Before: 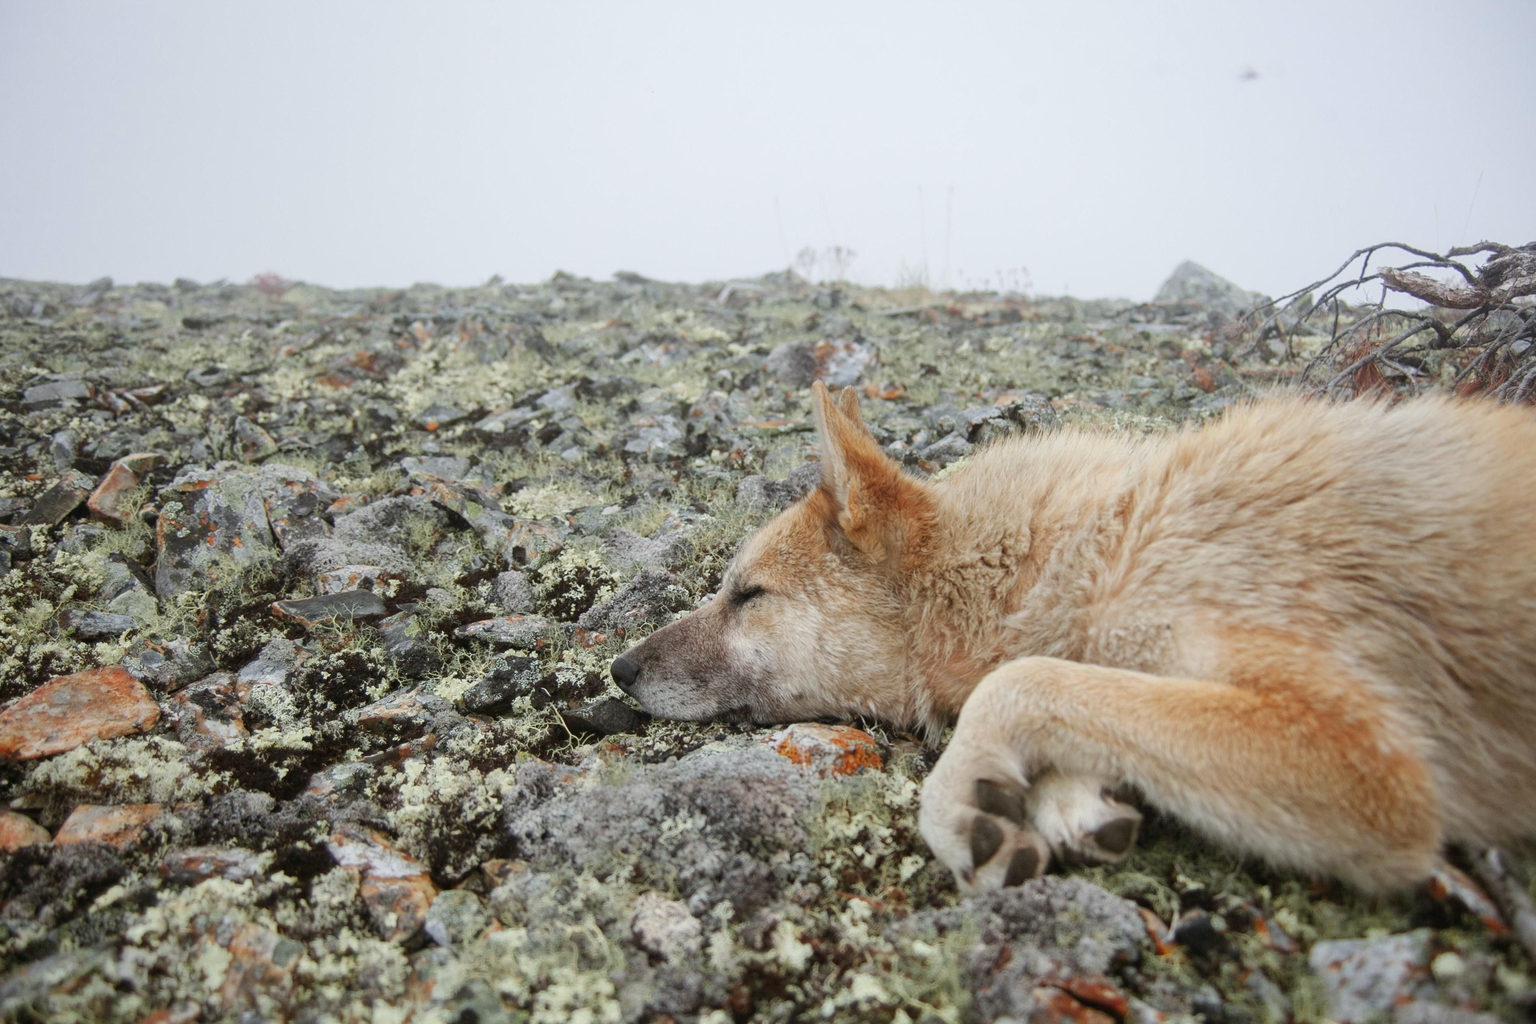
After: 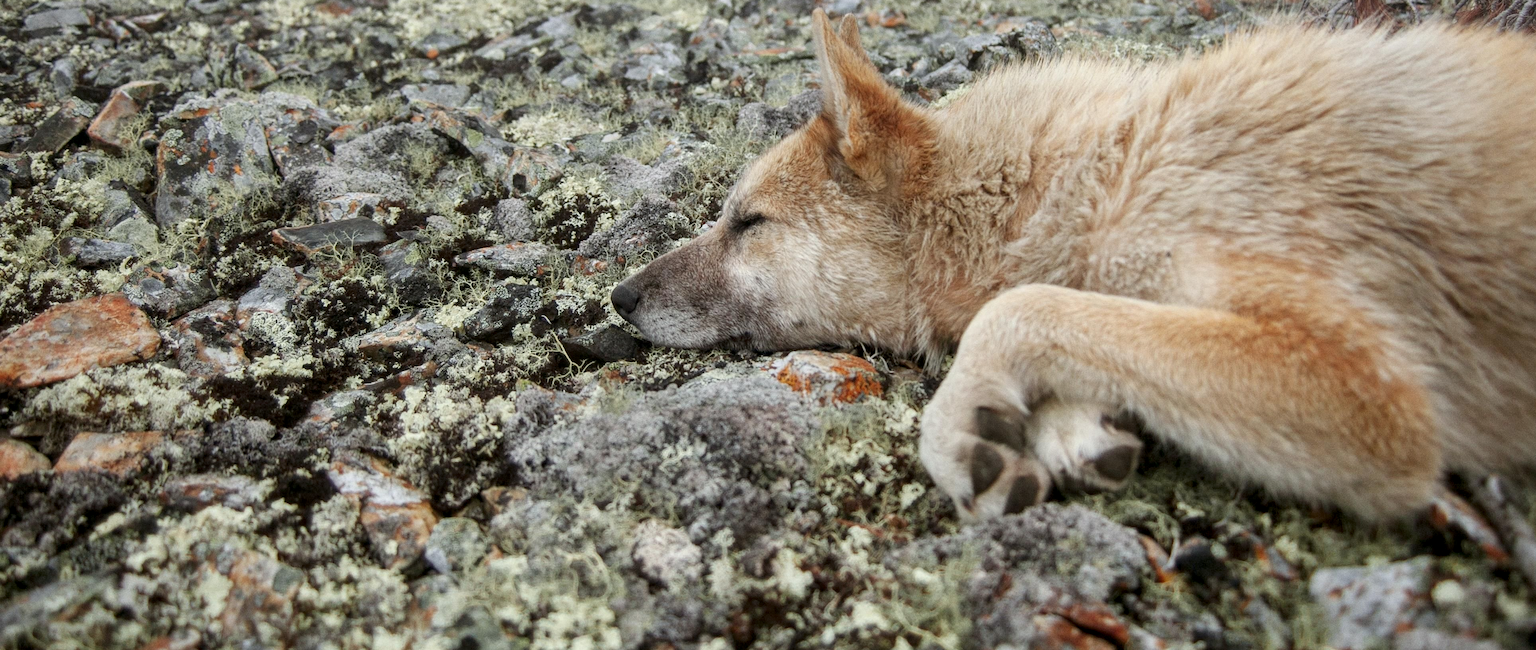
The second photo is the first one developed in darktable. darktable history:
local contrast: highlights 83%, shadows 81%
crop and rotate: top 36.435%
grain: coarseness 3.21 ISO
tone equalizer: on, module defaults
exposure: compensate highlight preservation false
contrast brightness saturation: saturation -0.05
